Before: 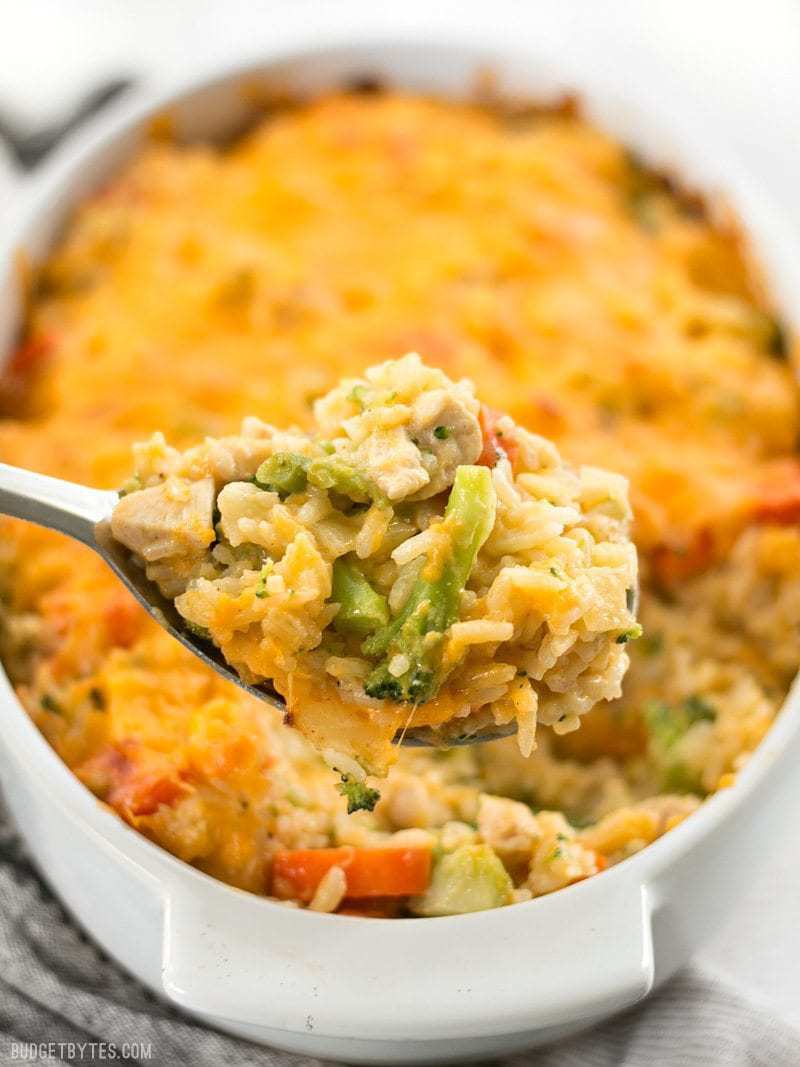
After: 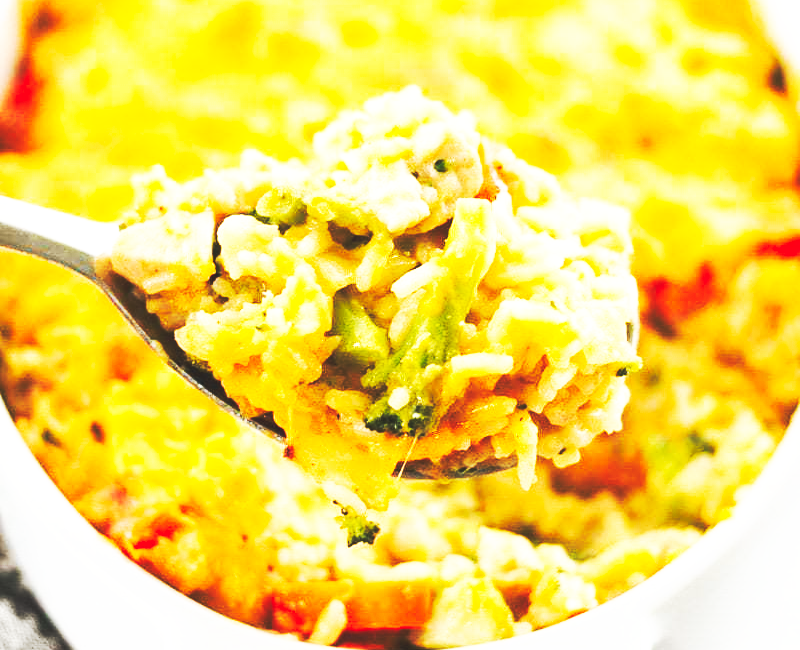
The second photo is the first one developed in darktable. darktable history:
base curve: curves: ch0 [(0, 0.015) (0.085, 0.116) (0.134, 0.298) (0.19, 0.545) (0.296, 0.764) (0.599, 0.982) (1, 1)], preserve colors none
crop and rotate: top 25.059%, bottom 13.974%
